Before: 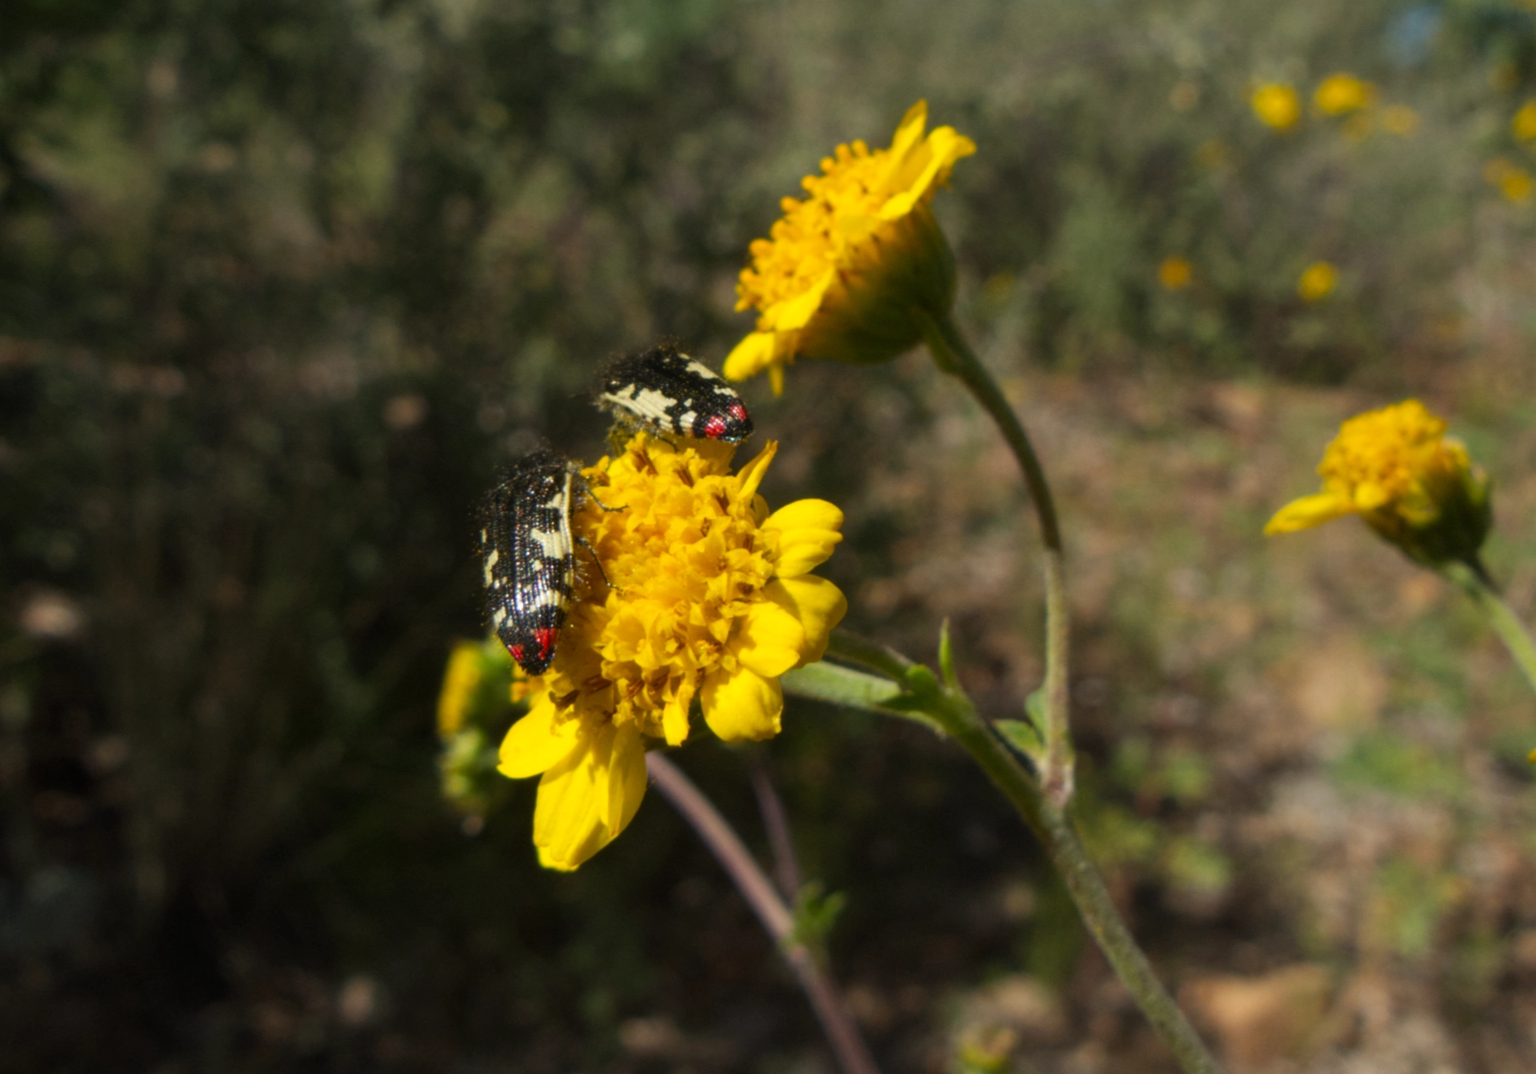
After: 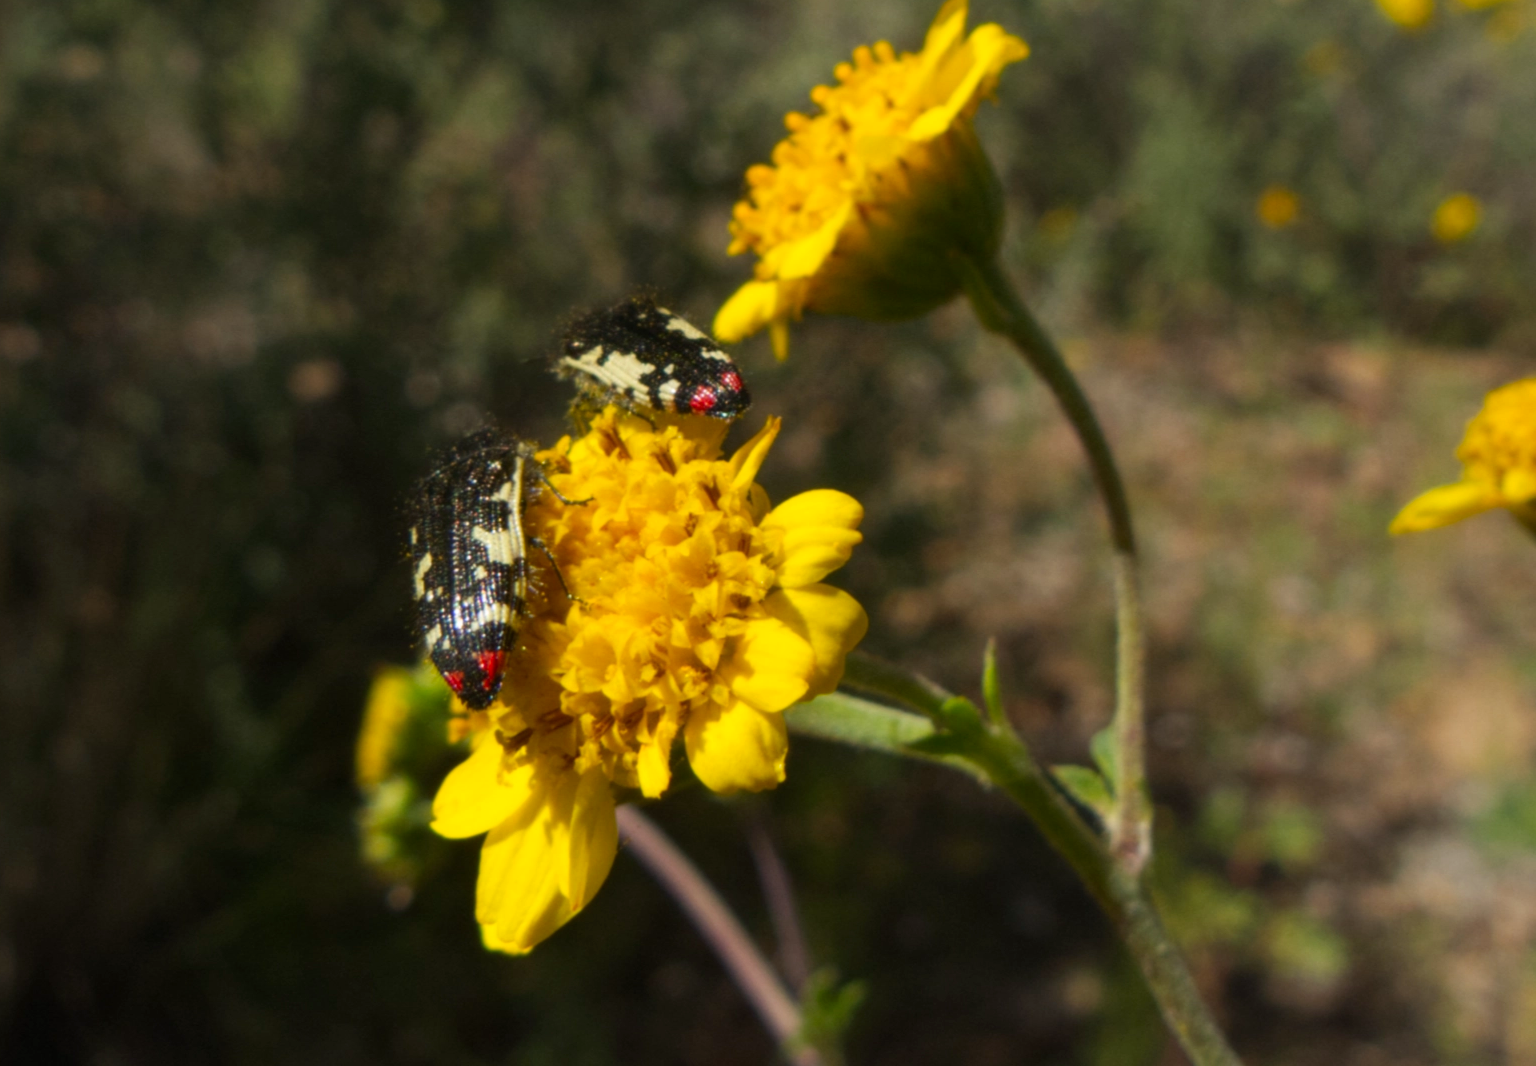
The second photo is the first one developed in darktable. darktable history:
crop and rotate: left 9.969%, top 10.02%, right 9.989%, bottom 10.499%
contrast brightness saturation: contrast 0.044, saturation 0.07
